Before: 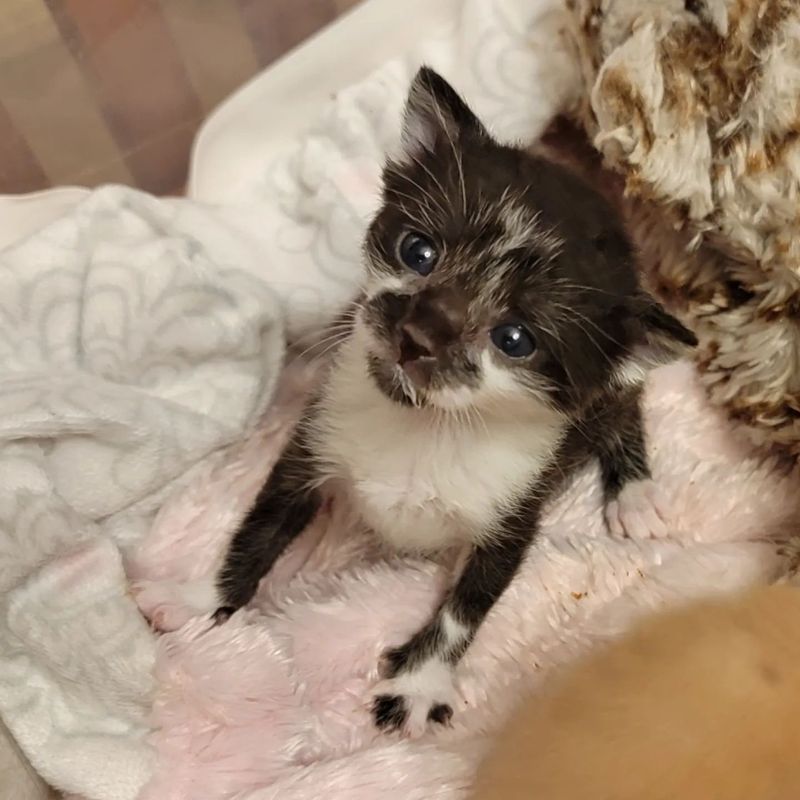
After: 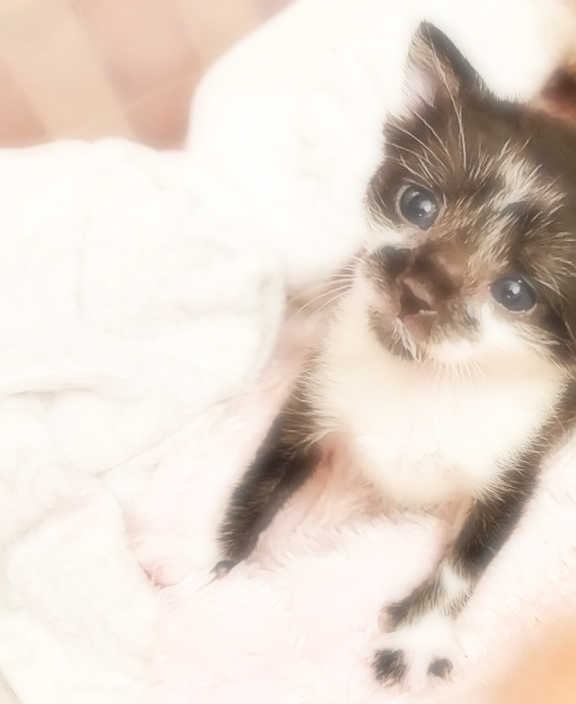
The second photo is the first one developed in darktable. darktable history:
crop: top 5.803%, right 27.864%, bottom 5.804%
filmic rgb: black relative exposure -7.65 EV, white relative exposure 4.56 EV, hardness 3.61
soften: on, module defaults
sharpen: radius 1
exposure: exposure 2.25 EV, compensate highlight preservation false
